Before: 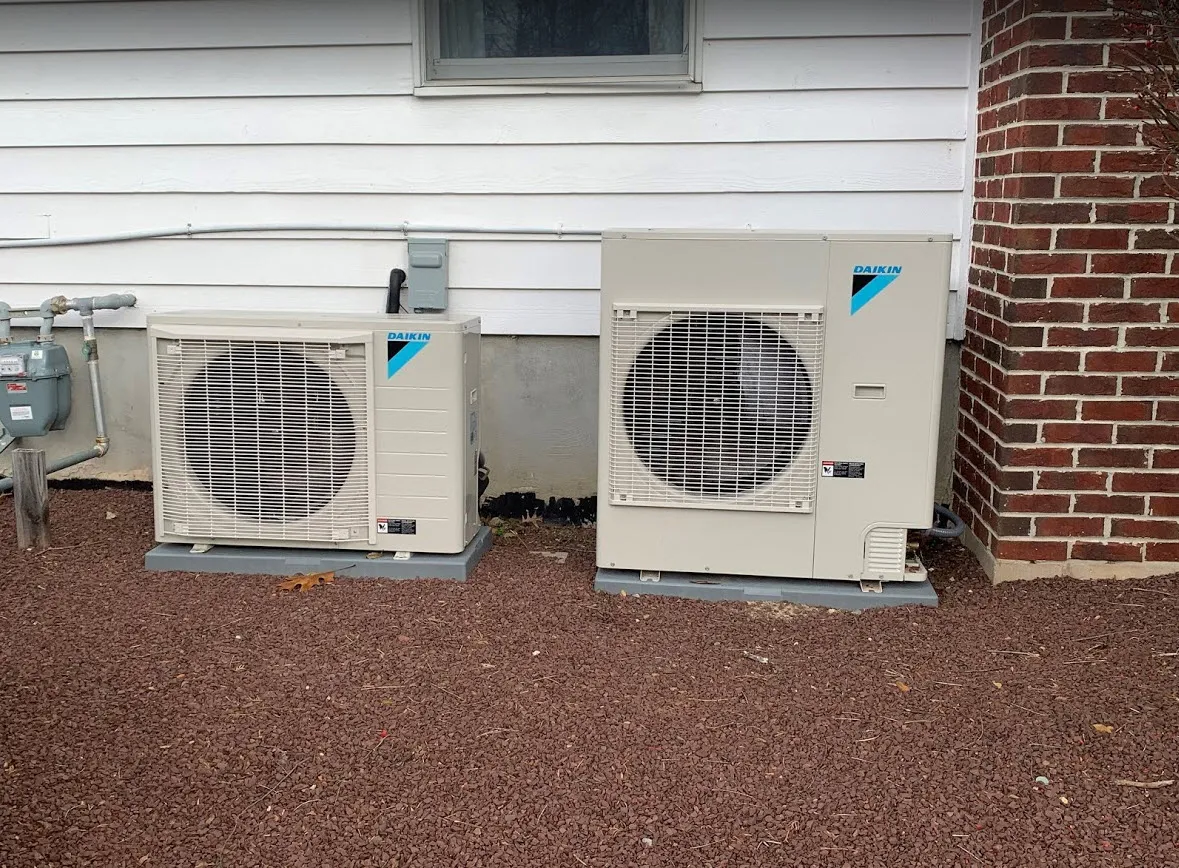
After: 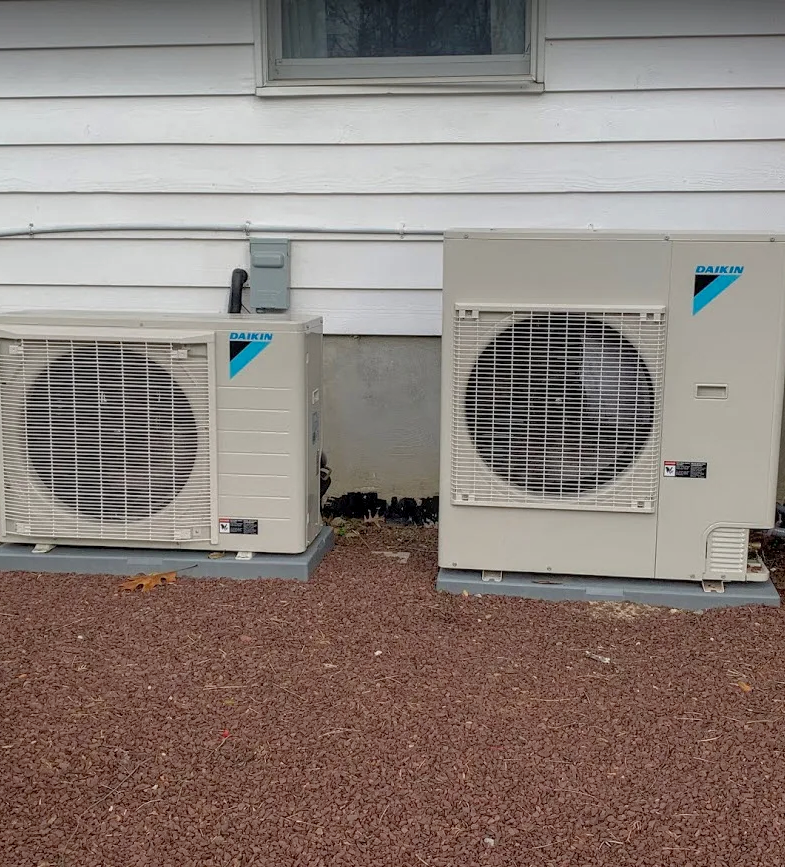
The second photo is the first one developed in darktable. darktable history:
crop and rotate: left 13.457%, right 19.929%
local contrast: on, module defaults
tone equalizer: -8 EV 0.274 EV, -7 EV 0.431 EV, -6 EV 0.426 EV, -5 EV 0.282 EV, -3 EV -0.249 EV, -2 EV -0.413 EV, -1 EV -0.396 EV, +0 EV -0.24 EV, edges refinement/feathering 500, mask exposure compensation -1.57 EV, preserve details no
exposure: compensate highlight preservation false
